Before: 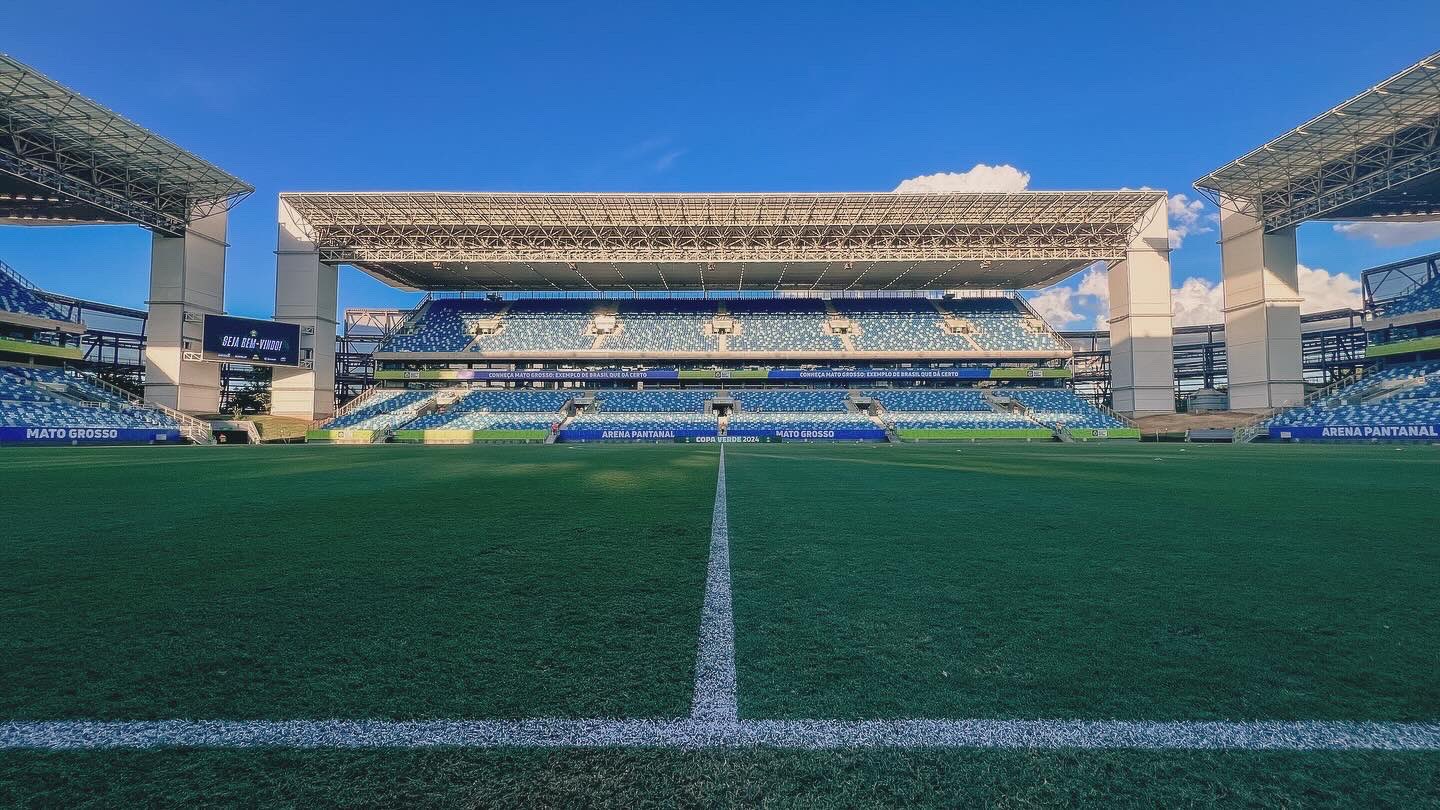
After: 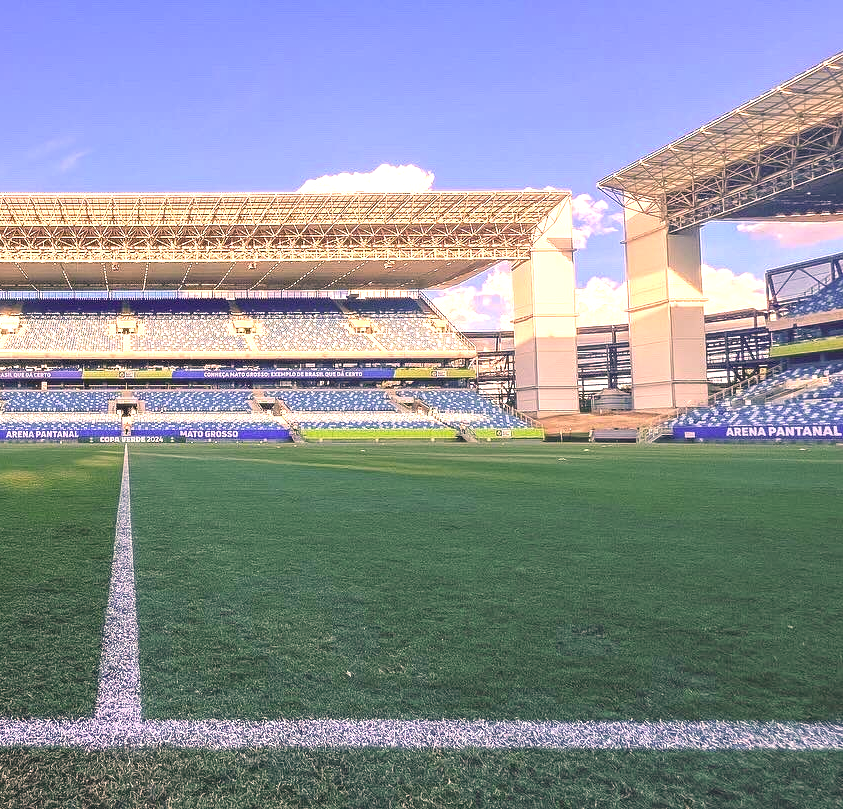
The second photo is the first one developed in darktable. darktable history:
color correction: highlights a* 21.16, highlights b* 19.61
crop: left 41.402%
exposure: black level correction 0, exposure 1.3 EV, compensate exposure bias true, compensate highlight preservation false
